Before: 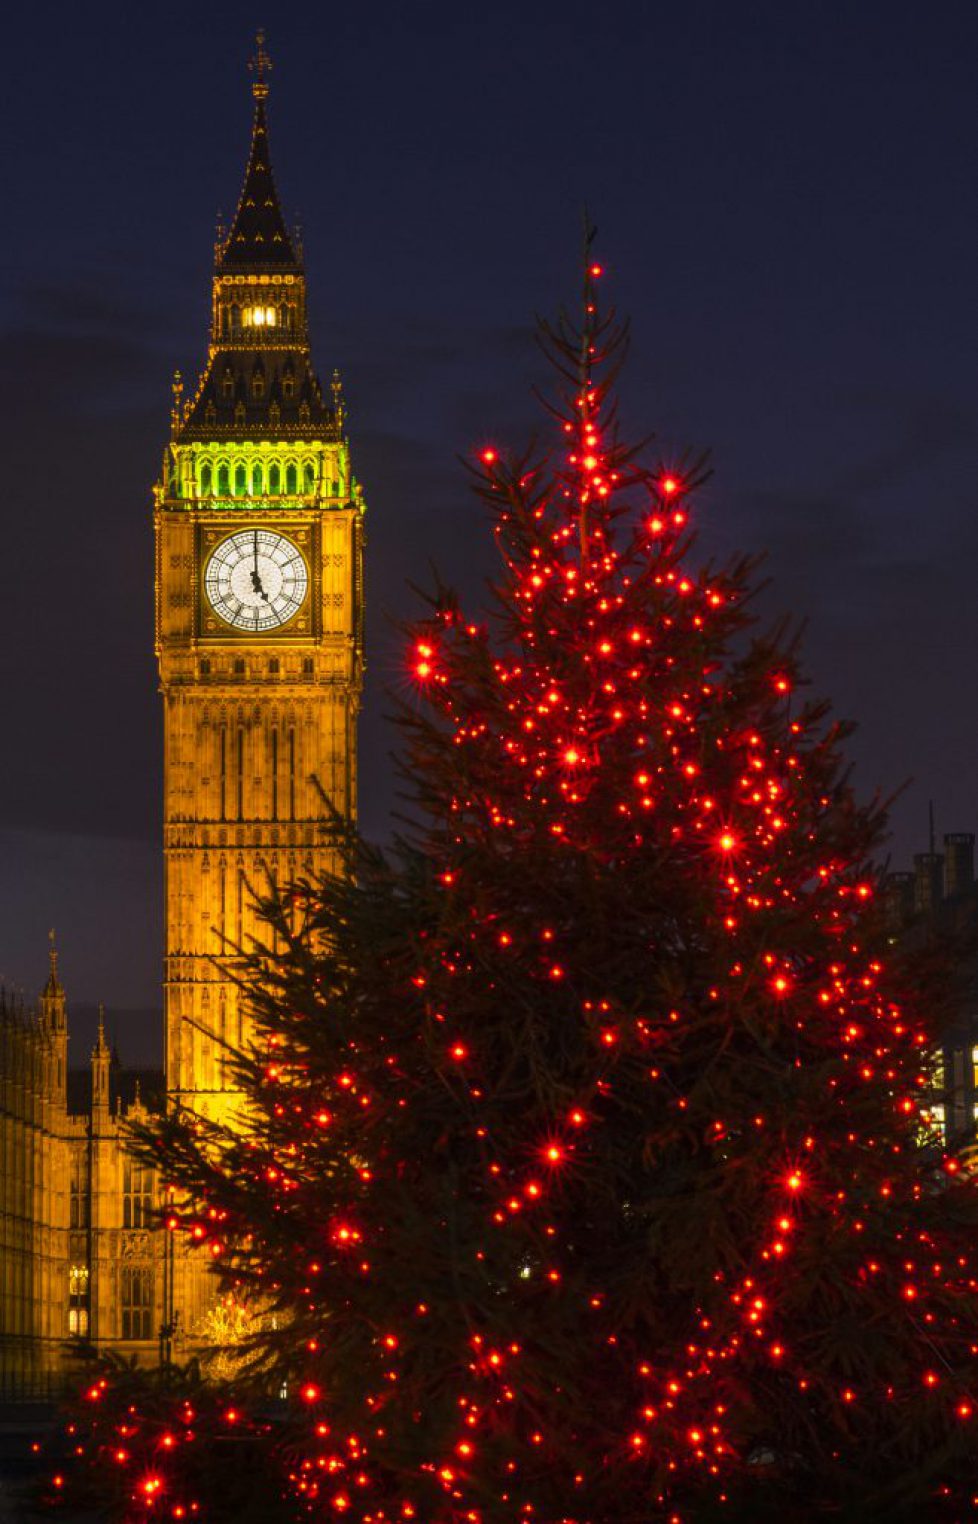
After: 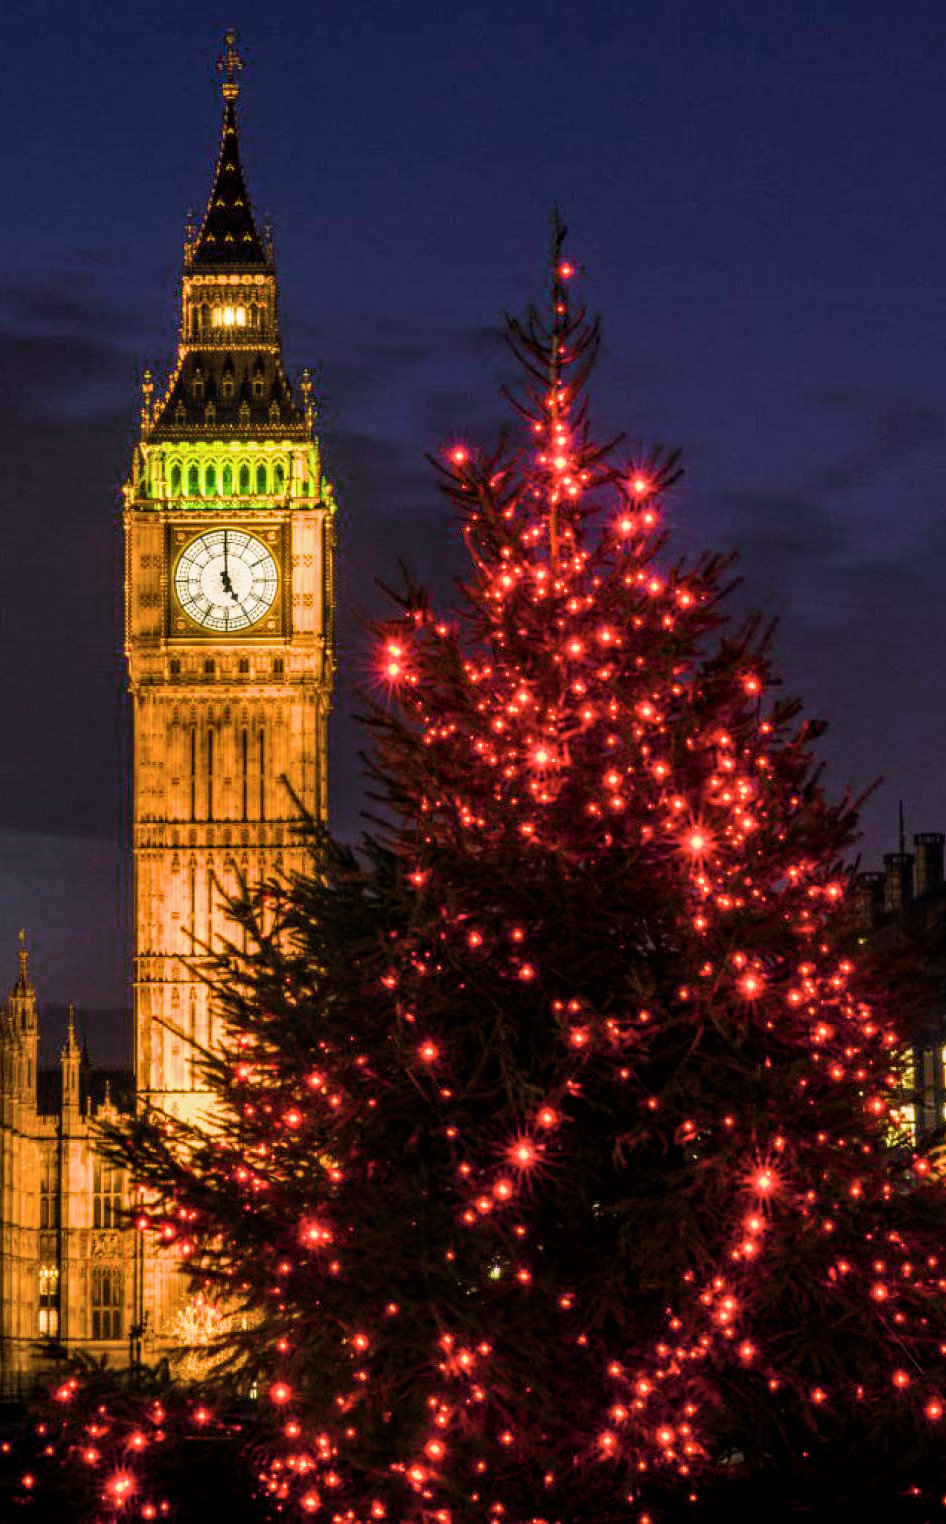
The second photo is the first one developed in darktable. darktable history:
shadows and highlights: shadows 31.32, highlights 1.37, soften with gaussian
haze removal: compatibility mode true, adaptive false
local contrast: detail 118%
color balance rgb: highlights gain › chroma 3.043%, highlights gain › hue 77.72°, perceptual saturation grading › global saturation 20%, perceptual saturation grading › highlights -25.475%, perceptual saturation grading › shadows 49.519%, perceptual brilliance grading › global brilliance 2.467%, perceptual brilliance grading › highlights 8.605%, perceptual brilliance grading › shadows -4.029%, contrast -19.629%
exposure: black level correction 0, exposure 0.498 EV, compensate highlight preservation false
contrast brightness saturation: saturation -0.058
filmic rgb: middle gray luminance 10.11%, black relative exposure -8.64 EV, white relative exposure 3.28 EV, target black luminance 0%, hardness 5.2, latitude 44.69%, contrast 1.311, highlights saturation mix 3.55%, shadows ↔ highlights balance 24.62%, color science v6 (2022)
crop and rotate: left 3.224%
